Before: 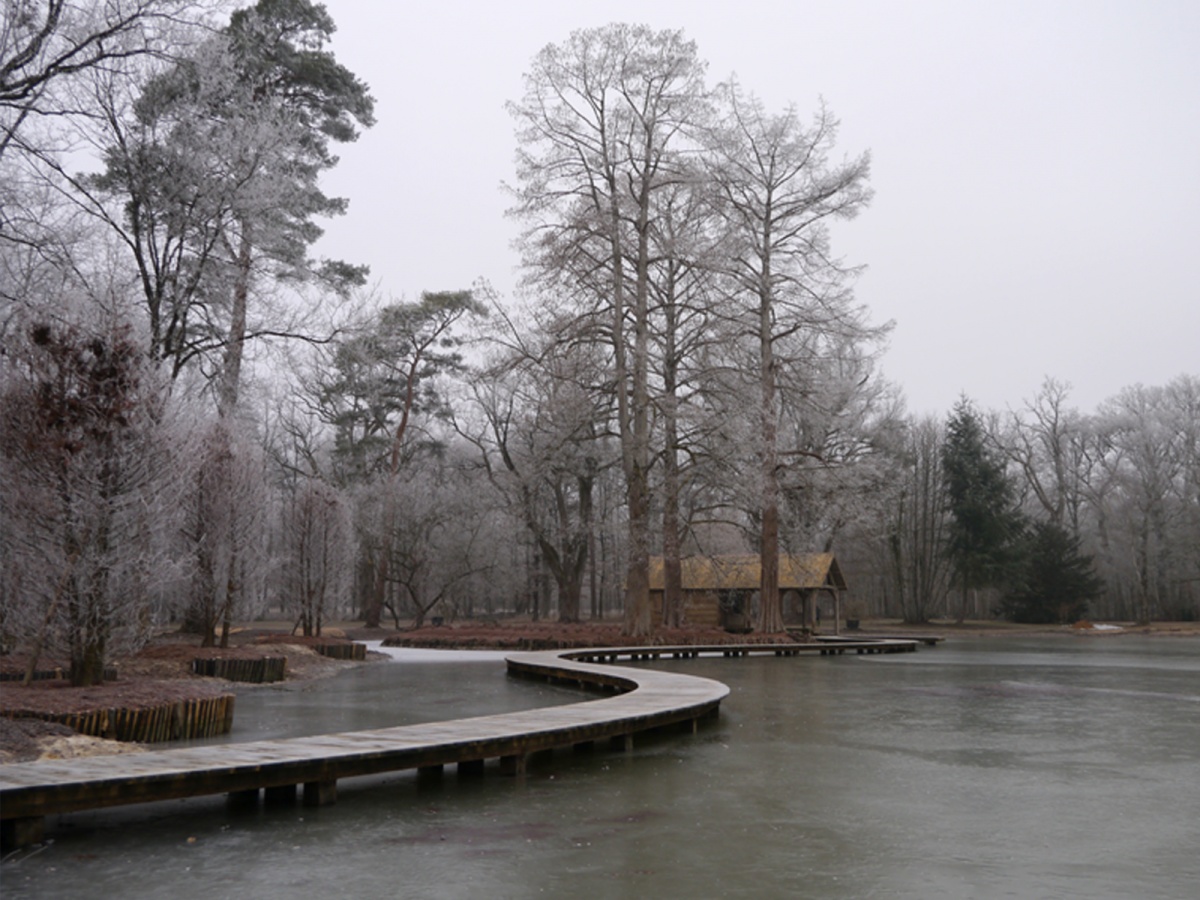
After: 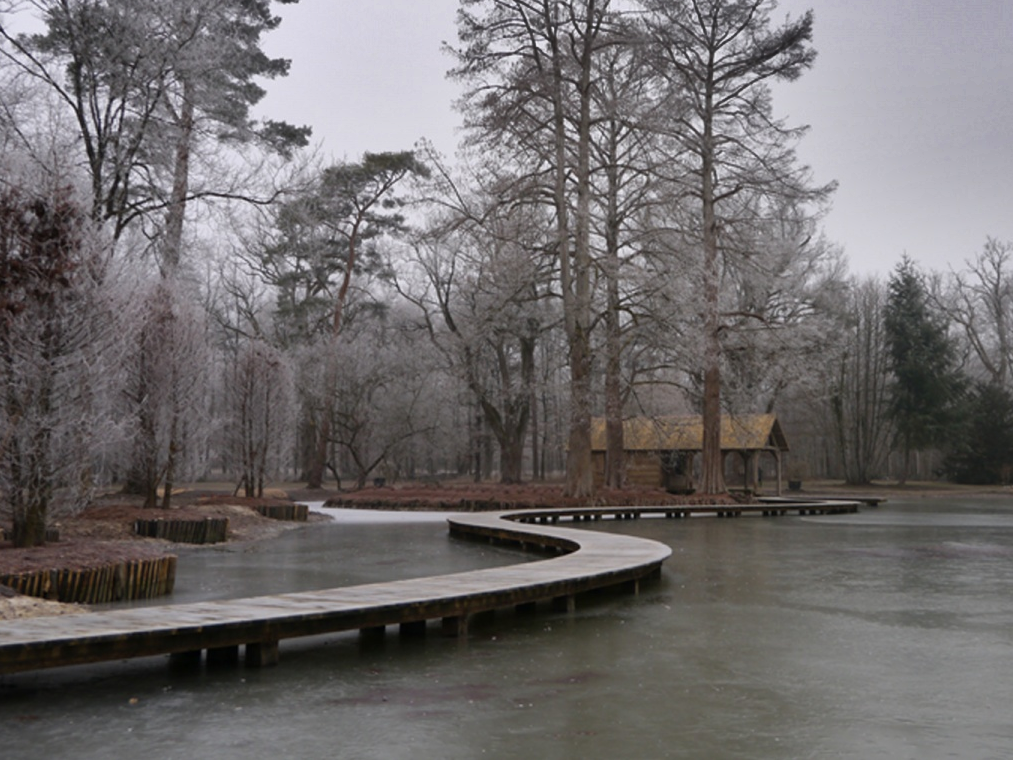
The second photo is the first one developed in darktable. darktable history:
shadows and highlights: shadows 20.91, highlights -82.73, soften with gaussian
crop and rotate: left 4.842%, top 15.51%, right 10.668%
